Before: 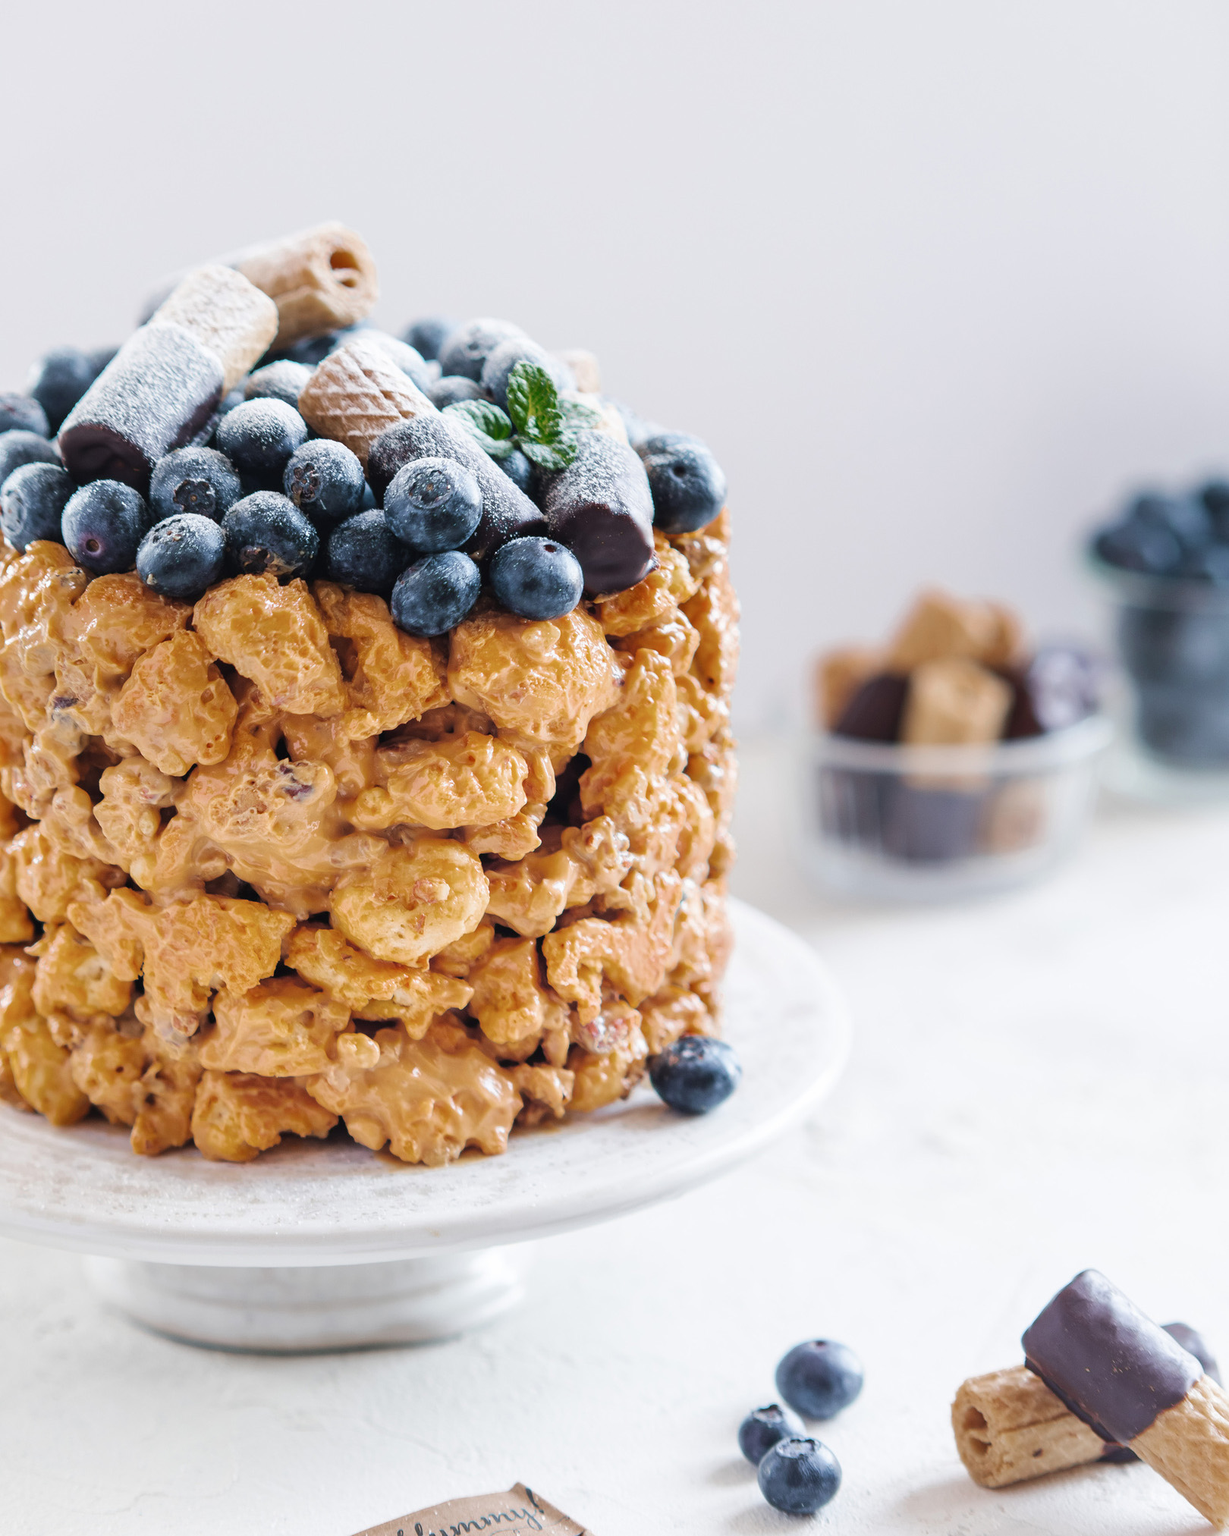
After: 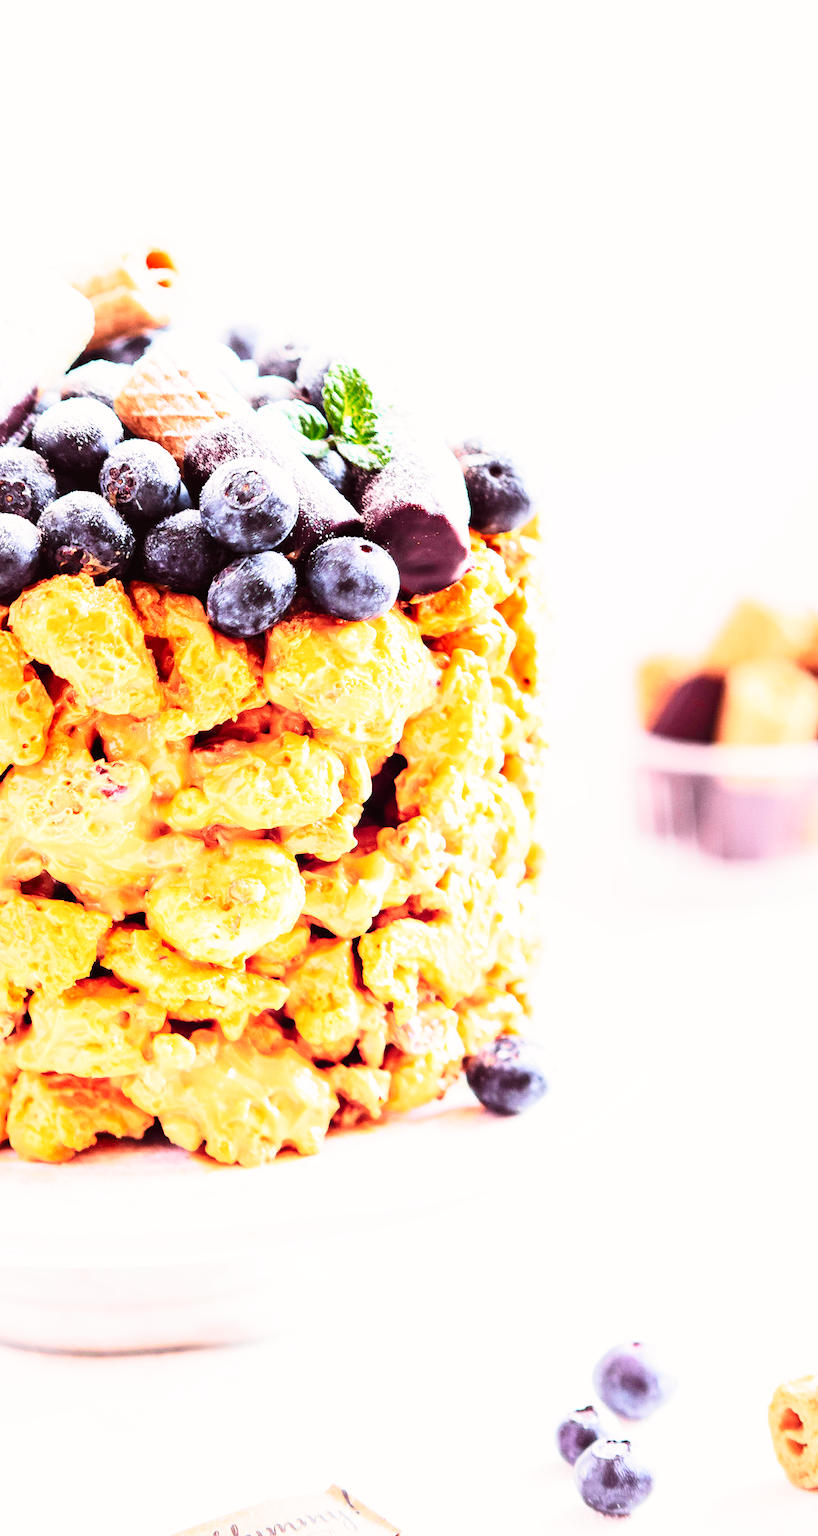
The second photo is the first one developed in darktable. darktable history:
base curve: curves: ch0 [(0, 0) (0.007, 0.004) (0.027, 0.03) (0.046, 0.07) (0.207, 0.54) (0.442, 0.872) (0.673, 0.972) (1, 1)], preserve colors none
crop and rotate: left 15.055%, right 18.278%
tone curve: curves: ch0 [(0, 0) (0.055, 0.05) (0.258, 0.287) (0.434, 0.526) (0.517, 0.648) (0.745, 0.874) (1, 1)]; ch1 [(0, 0) (0.346, 0.307) (0.418, 0.383) (0.46, 0.439) (0.482, 0.493) (0.502, 0.503) (0.517, 0.514) (0.55, 0.561) (0.588, 0.603) (0.646, 0.688) (1, 1)]; ch2 [(0, 0) (0.346, 0.34) (0.431, 0.45) (0.485, 0.499) (0.5, 0.503) (0.527, 0.525) (0.545, 0.562) (0.679, 0.706) (1, 1)], color space Lab, independent channels, preserve colors none
rgb levels: mode RGB, independent channels, levels [[0, 0.474, 1], [0, 0.5, 1], [0, 0.5, 1]]
